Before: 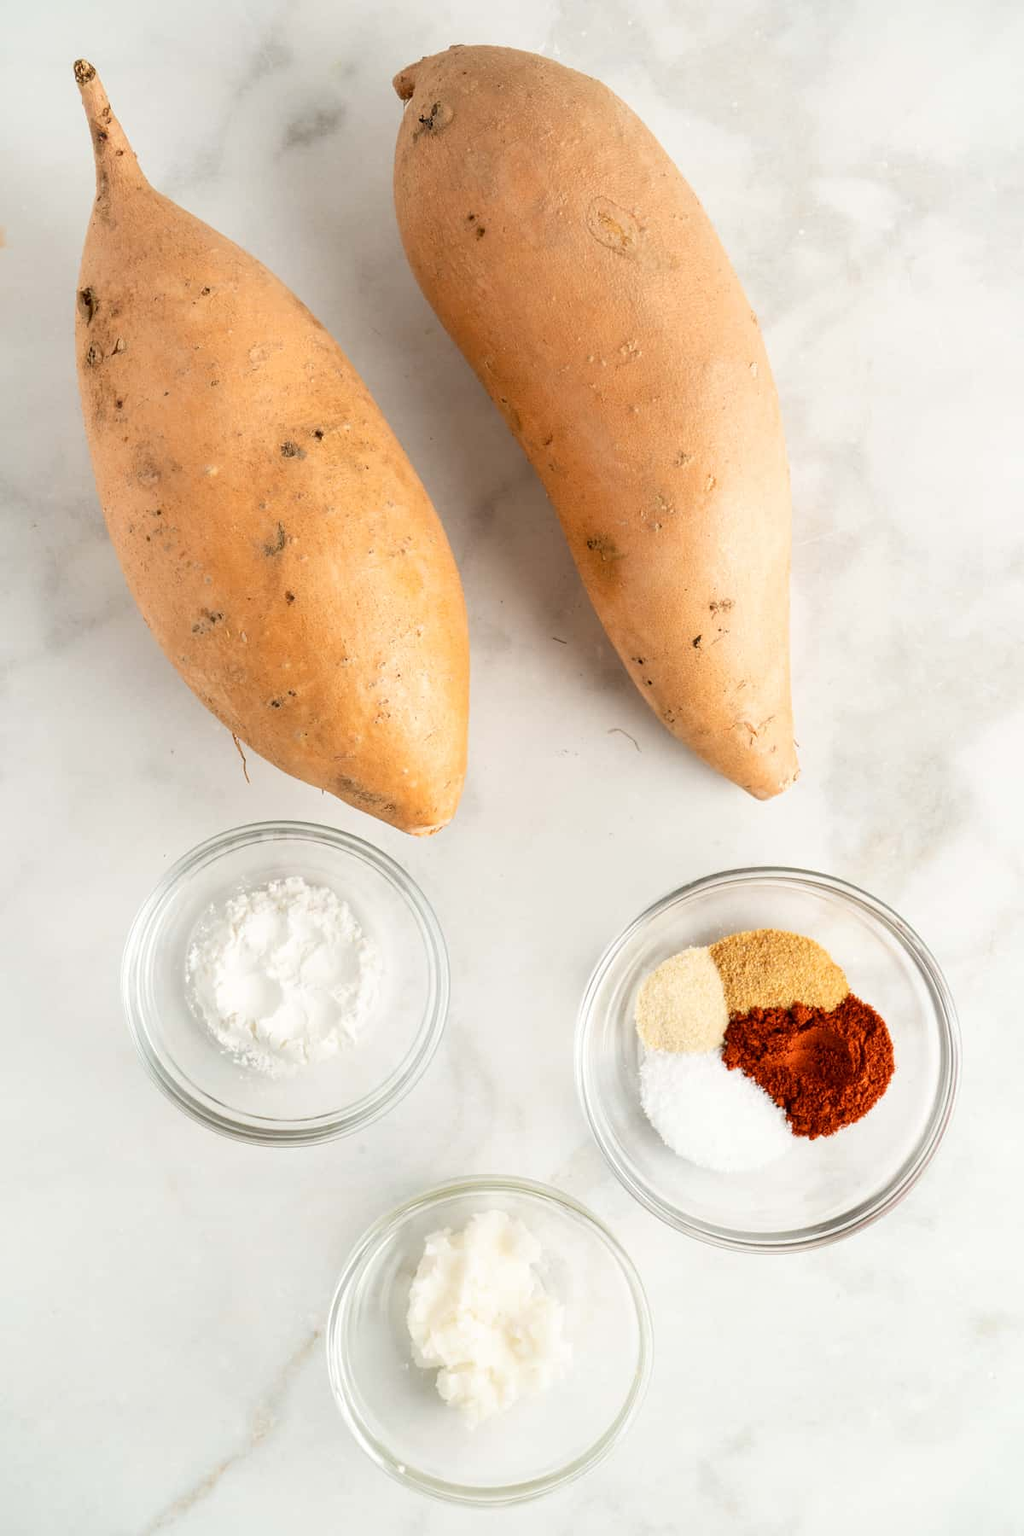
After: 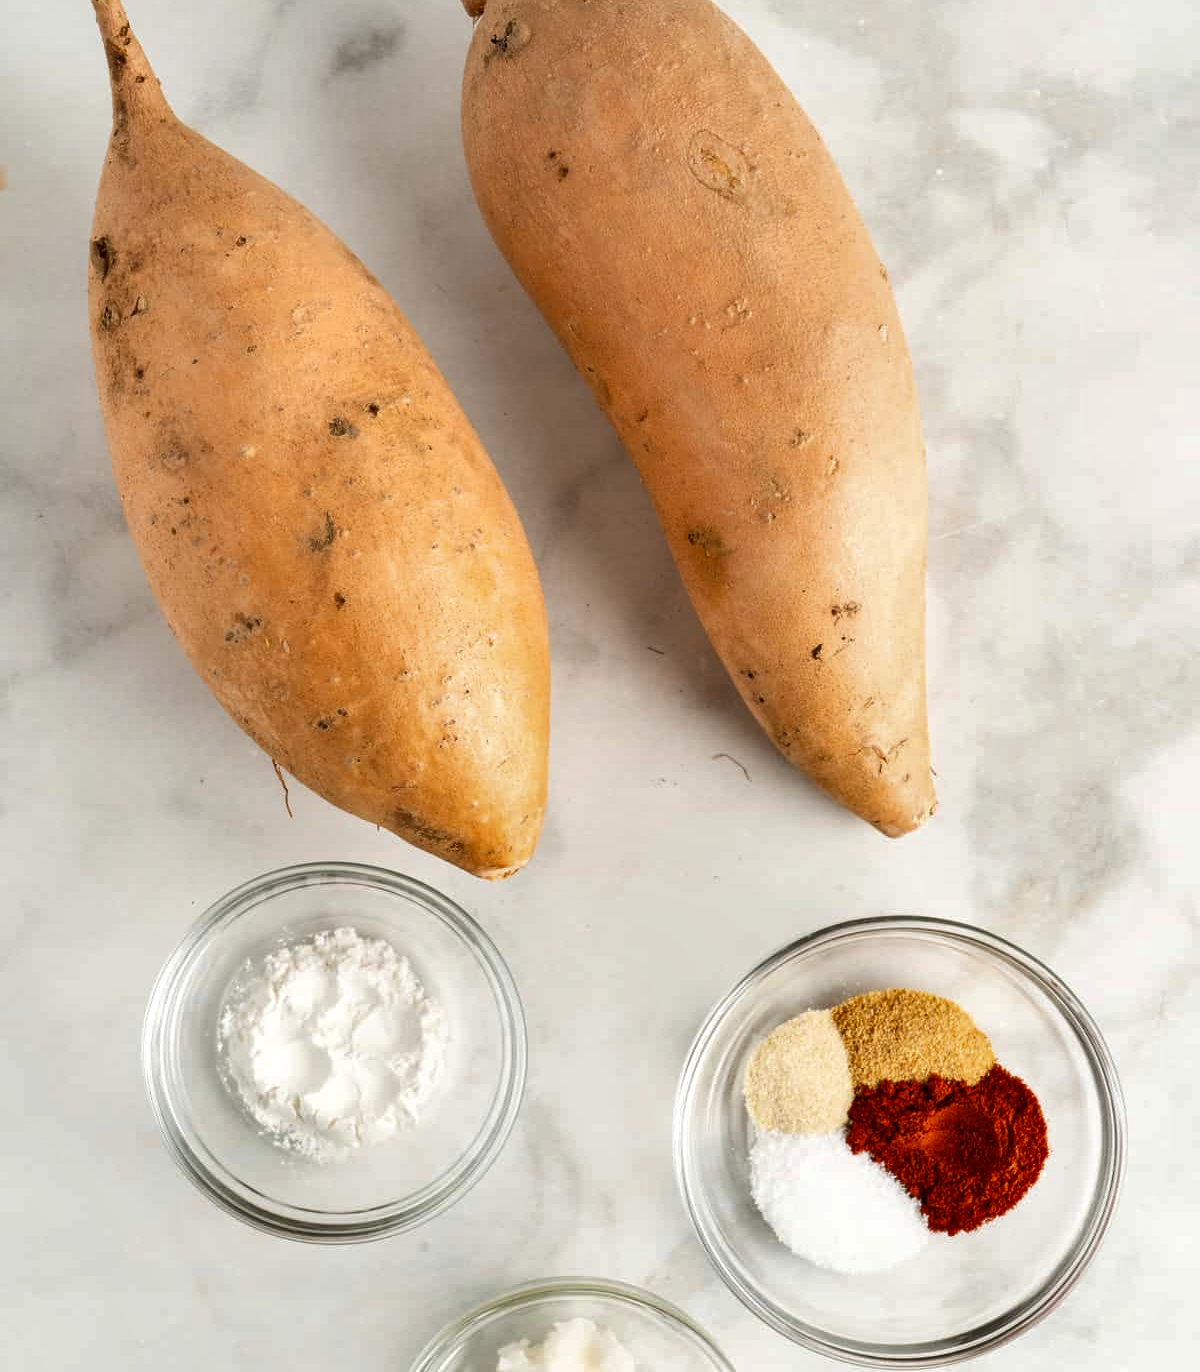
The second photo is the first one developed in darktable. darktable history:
local contrast: highlights 101%, shadows 101%, detail 120%, midtone range 0.2
crop: top 5.569%, bottom 18.176%
shadows and highlights: shadows 59.43, soften with gaussian
